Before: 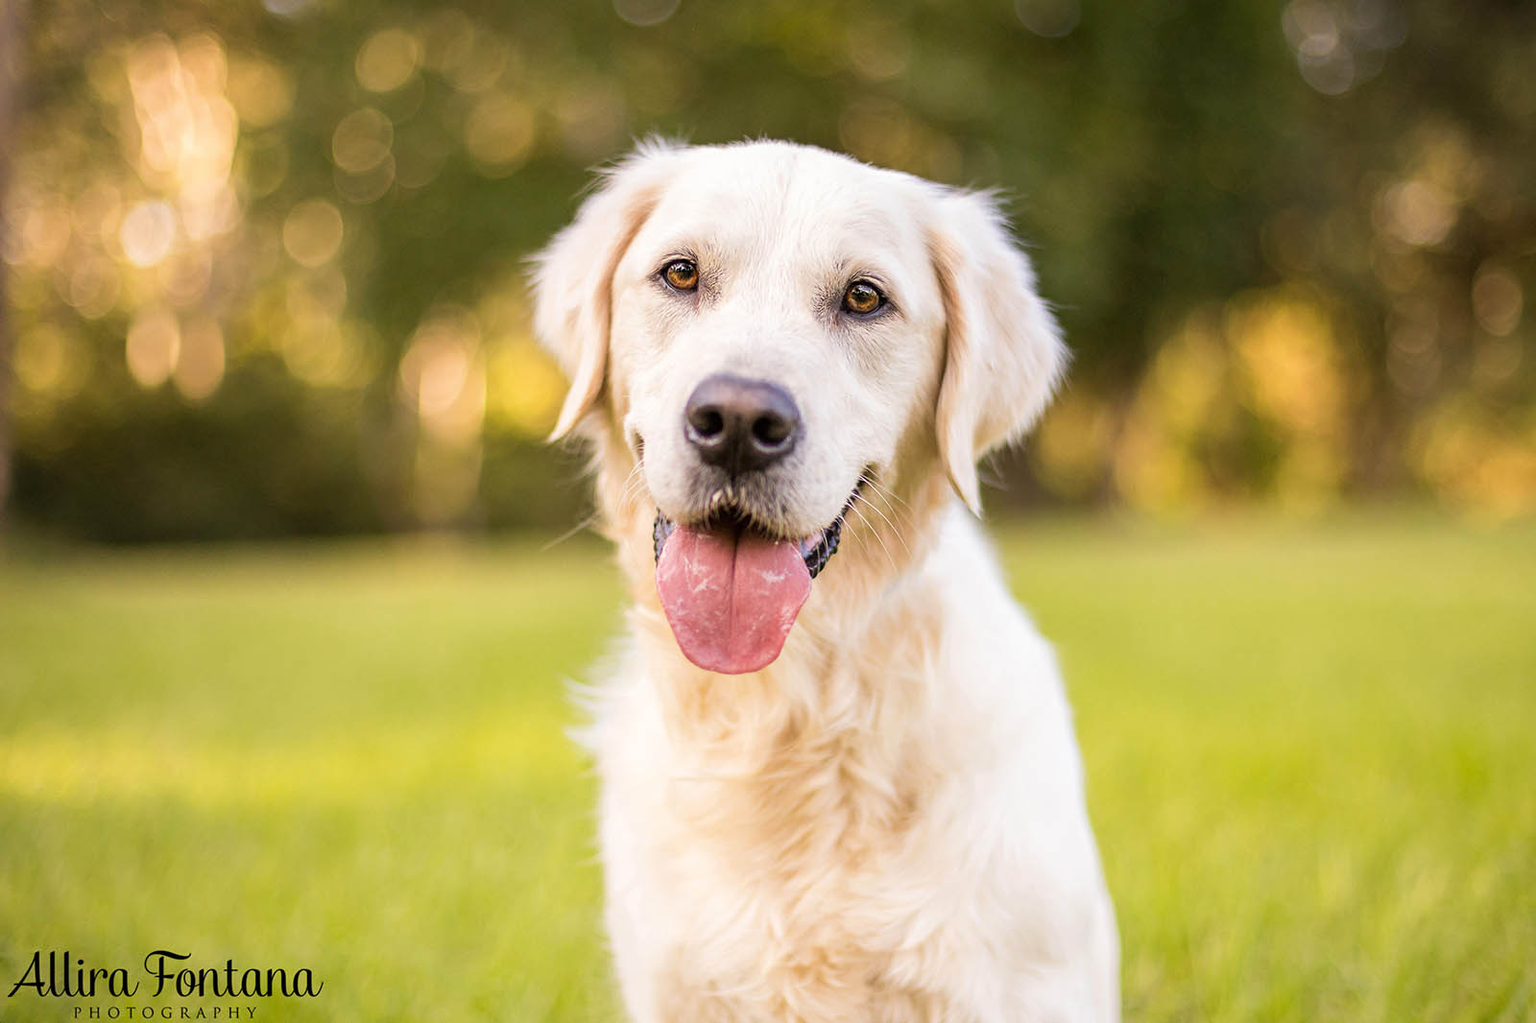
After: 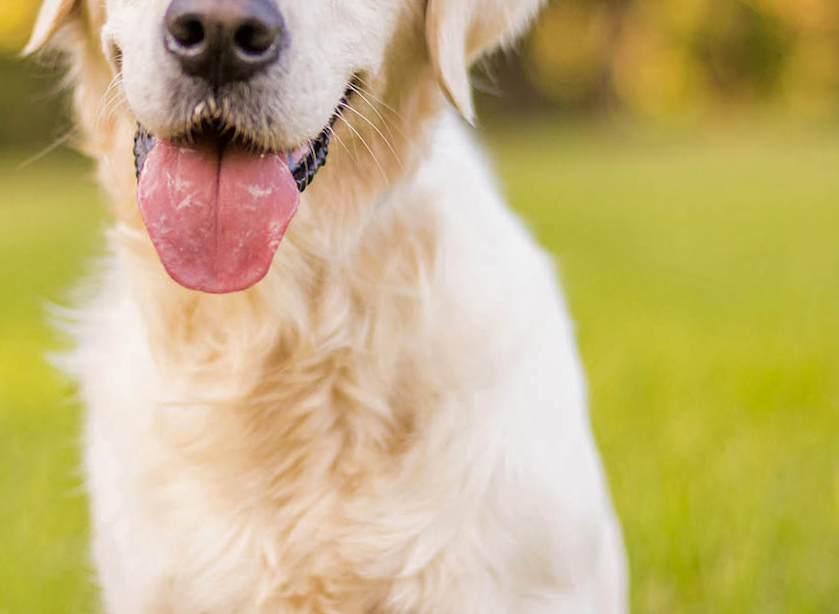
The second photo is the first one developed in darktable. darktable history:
shadows and highlights: shadows -20, white point adjustment -2, highlights -35
rotate and perspective: rotation -1.17°, automatic cropping off
crop: left 34.479%, top 38.822%, right 13.718%, bottom 5.172%
